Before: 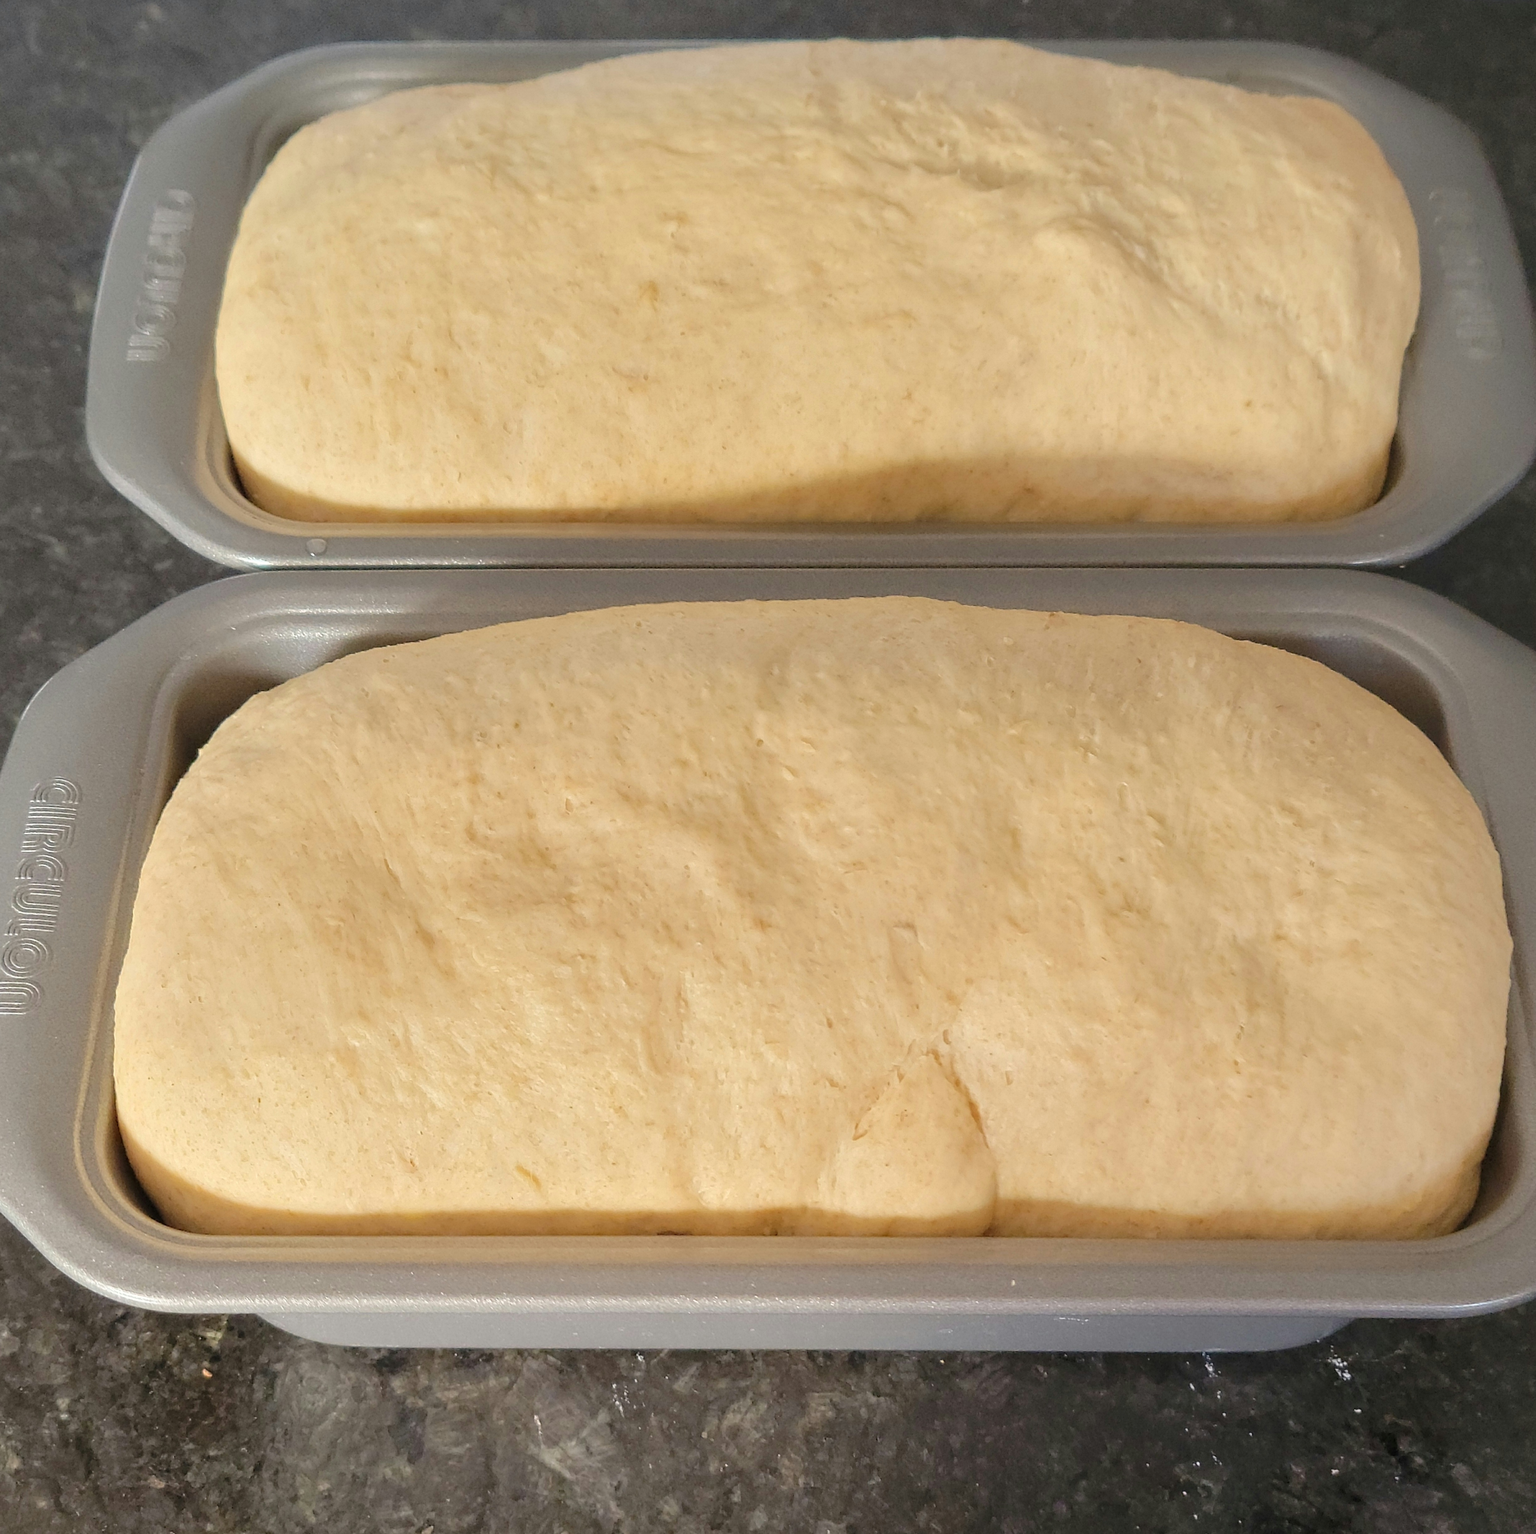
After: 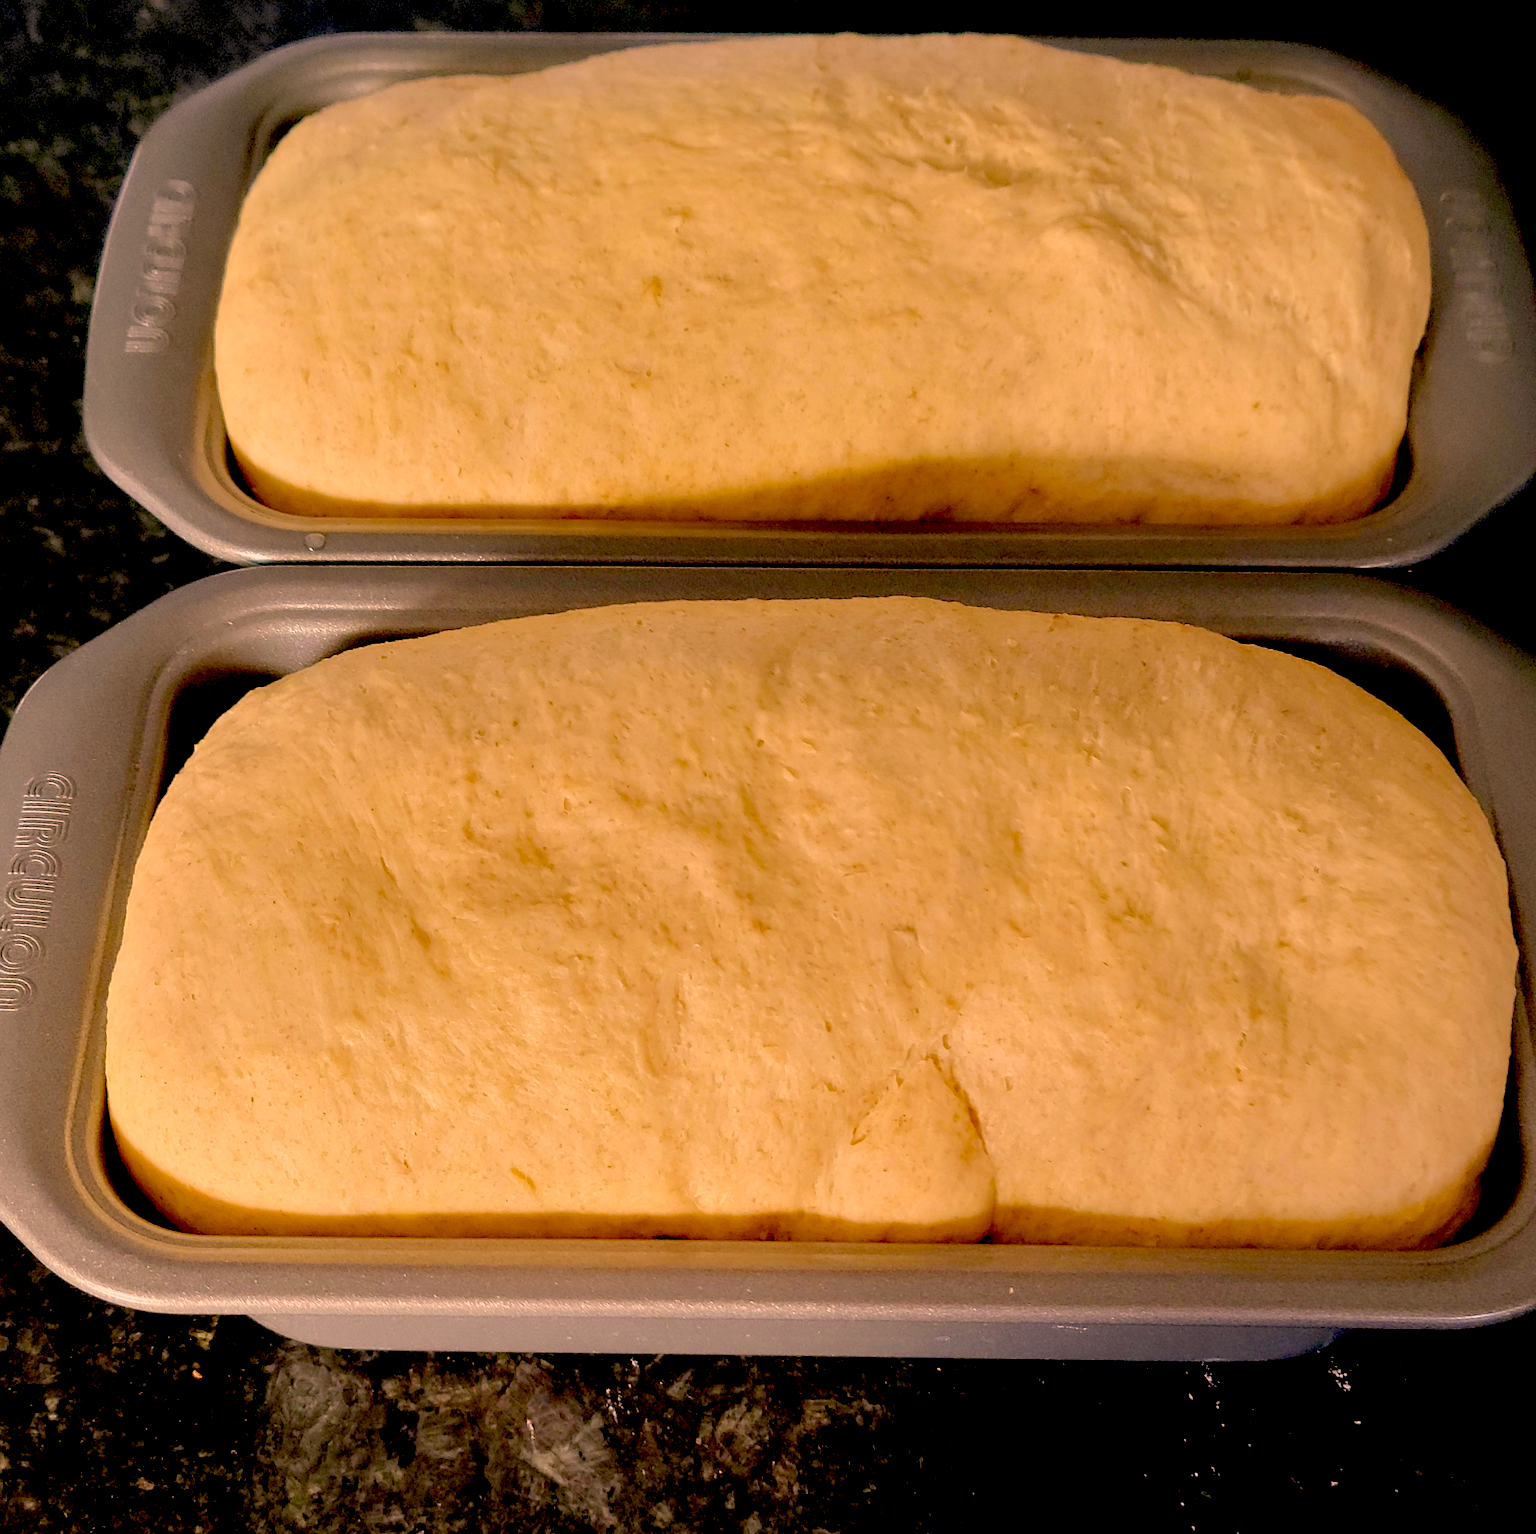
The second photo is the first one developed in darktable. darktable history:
exposure: black level correction 0.1, exposure -0.092 EV, compensate highlight preservation false
crop and rotate: angle -0.5°
color correction: highlights a* 21.16, highlights b* 19.61
